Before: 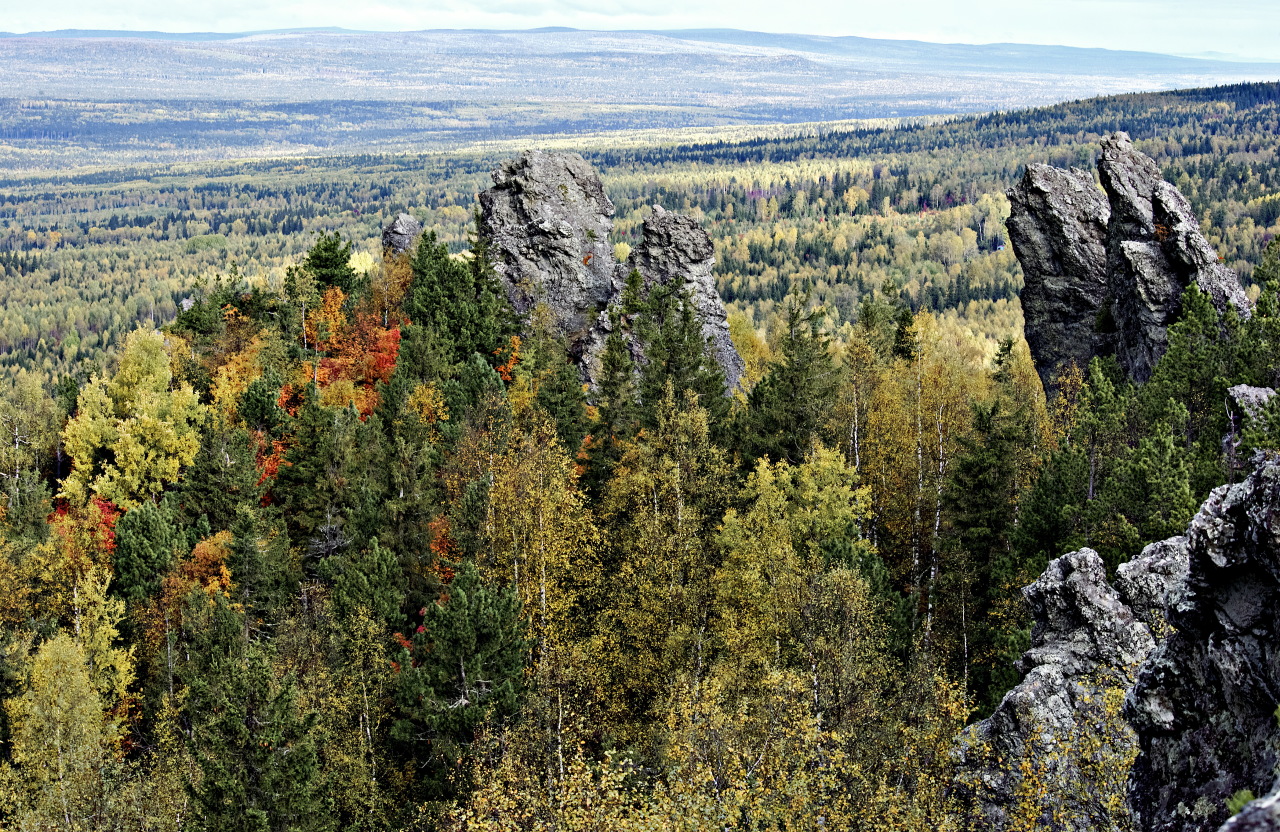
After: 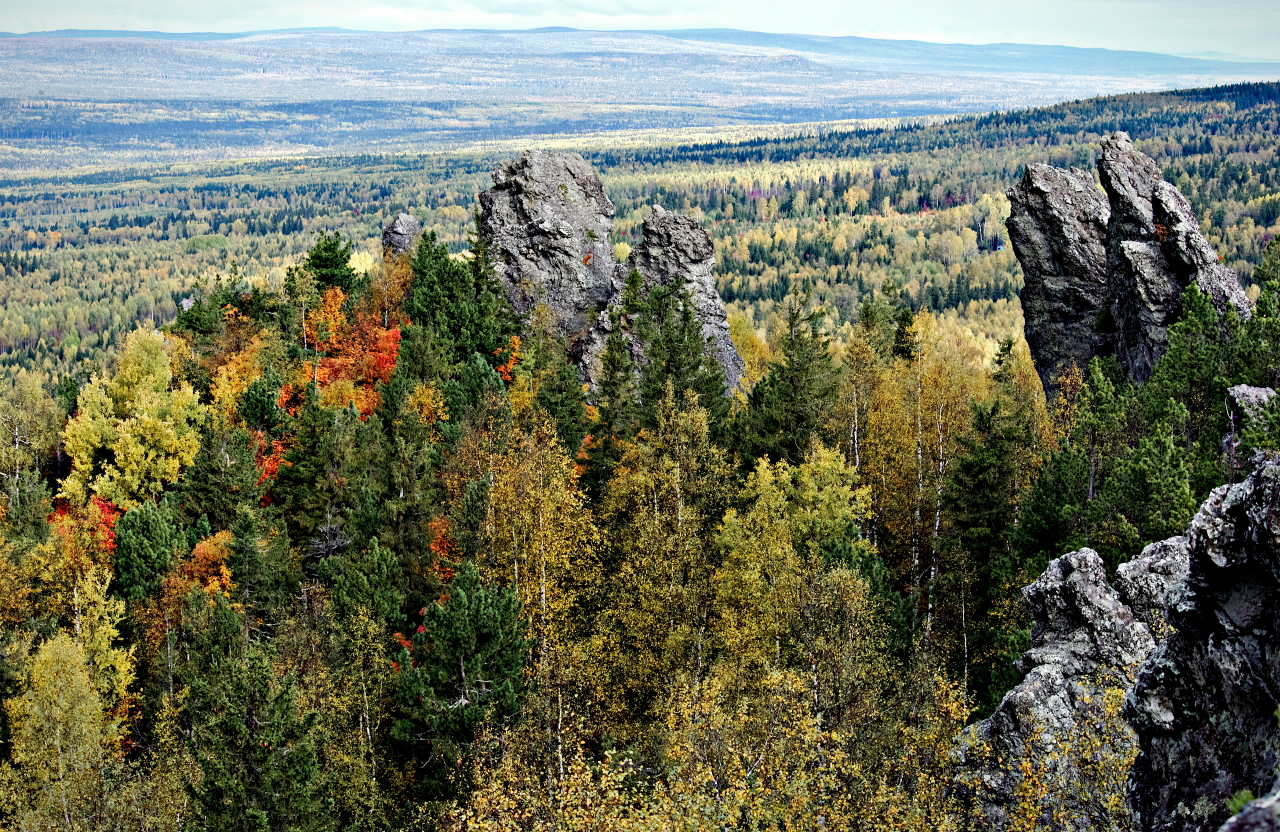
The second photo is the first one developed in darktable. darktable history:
vignetting: fall-off start 100.83%, brightness -0.37, saturation 0.007, width/height ratio 1.324
